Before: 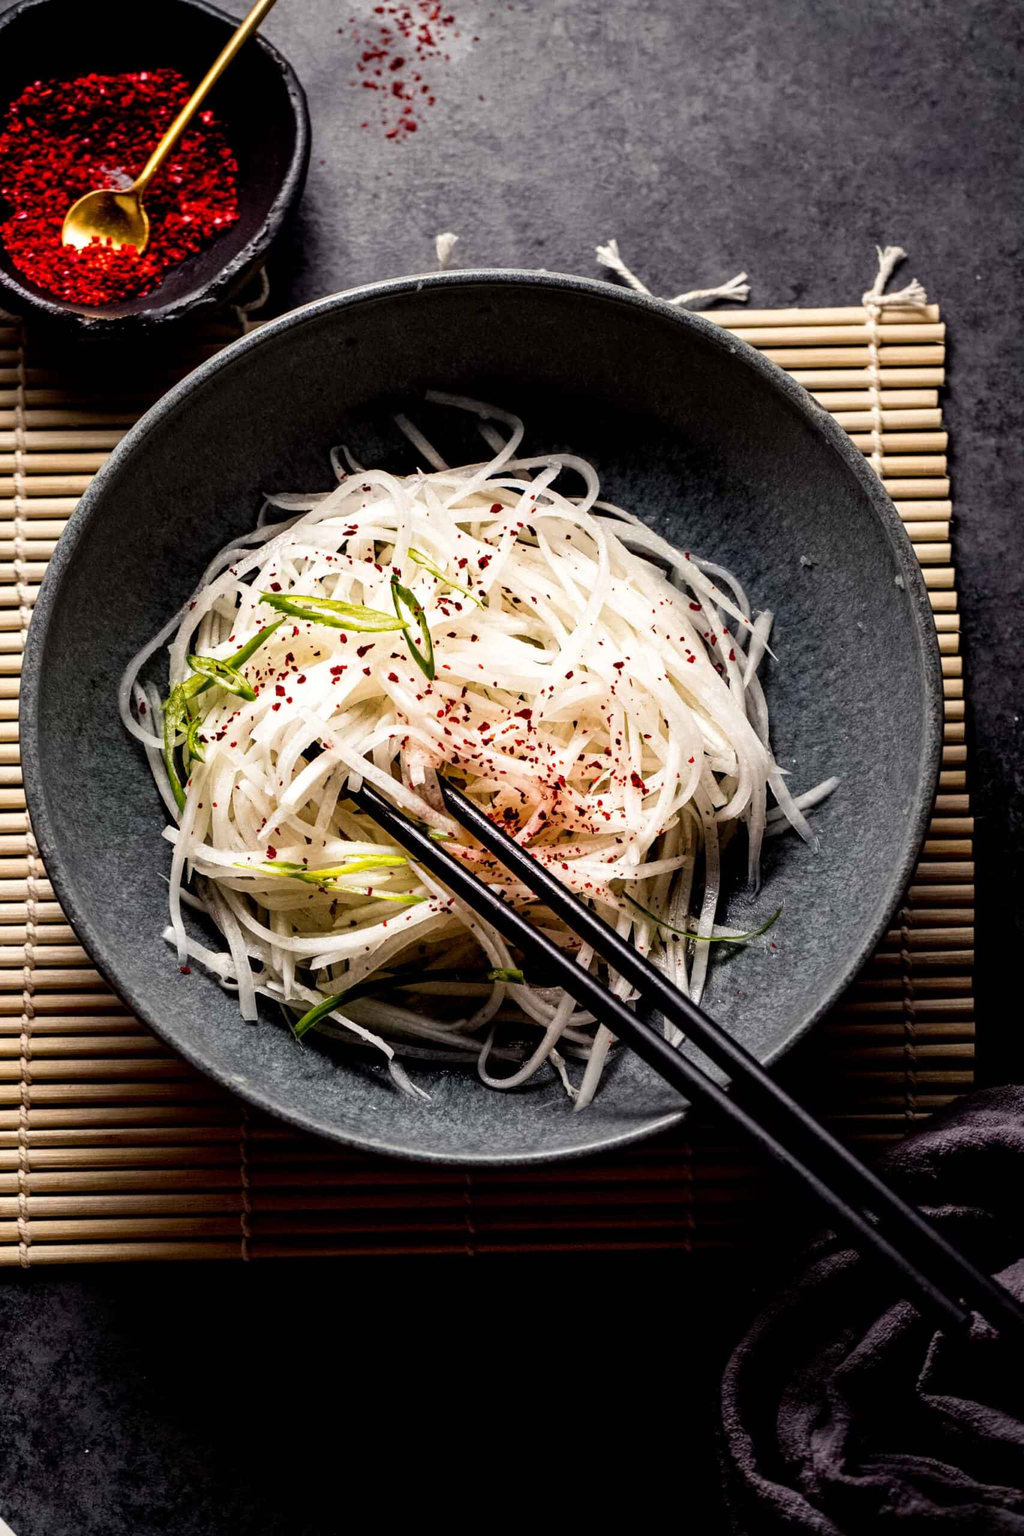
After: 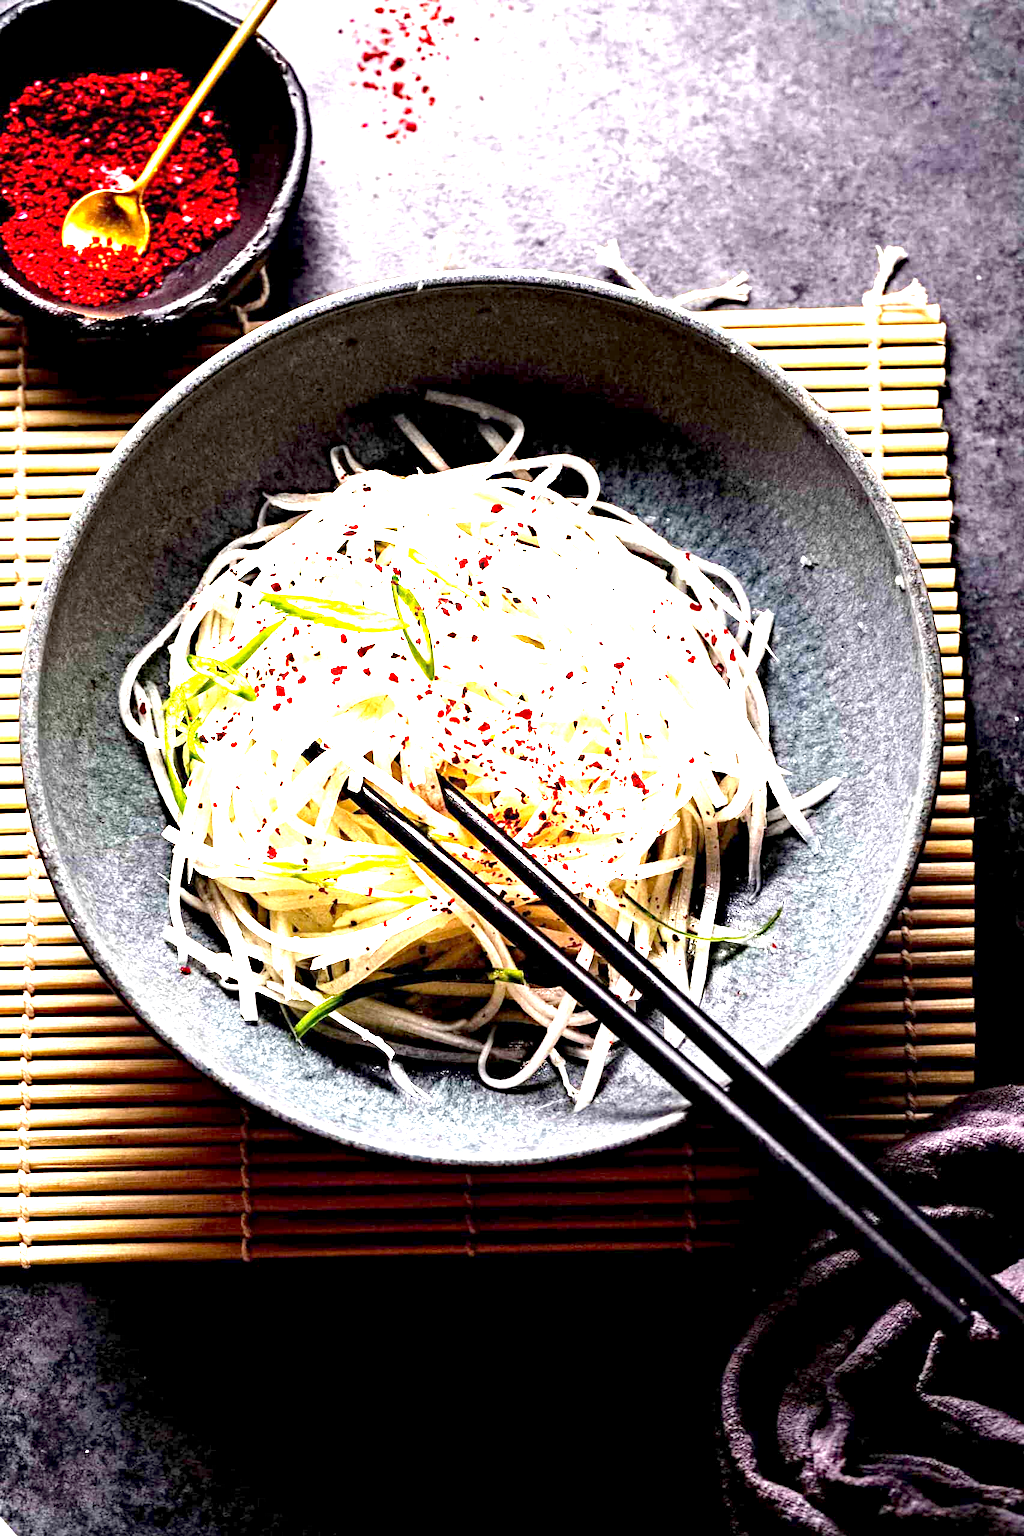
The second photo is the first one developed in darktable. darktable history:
exposure: black level correction 0.001, exposure 2.607 EV, compensate exposure bias true, compensate highlight preservation false
haze removal: compatibility mode true, adaptive false
